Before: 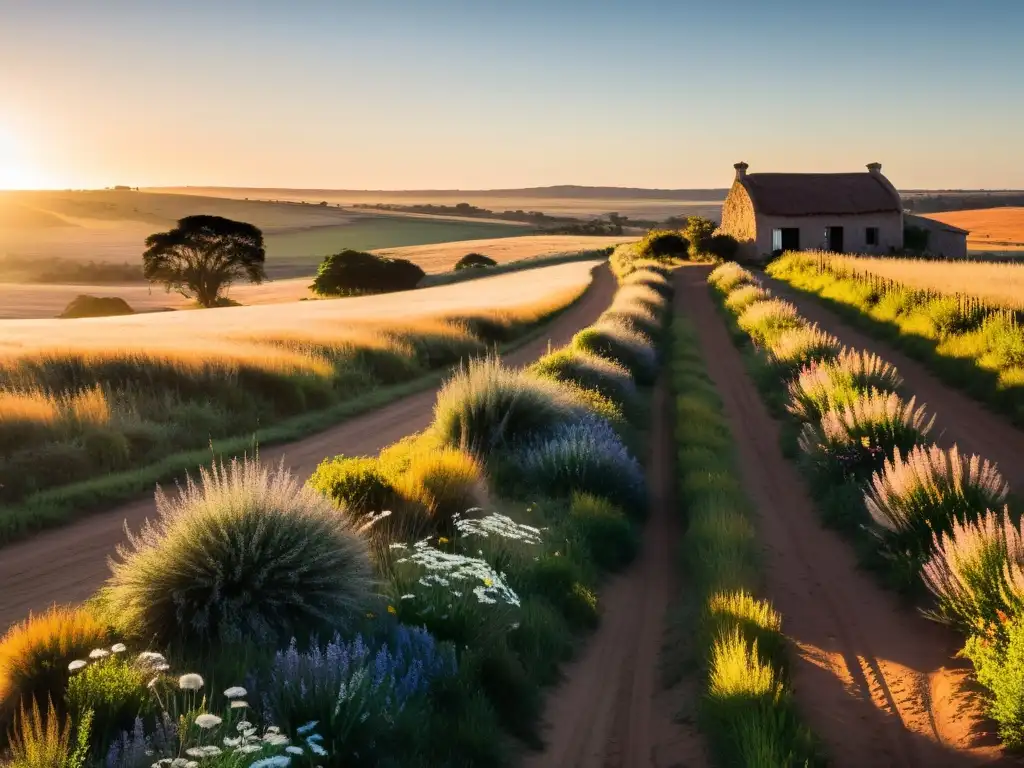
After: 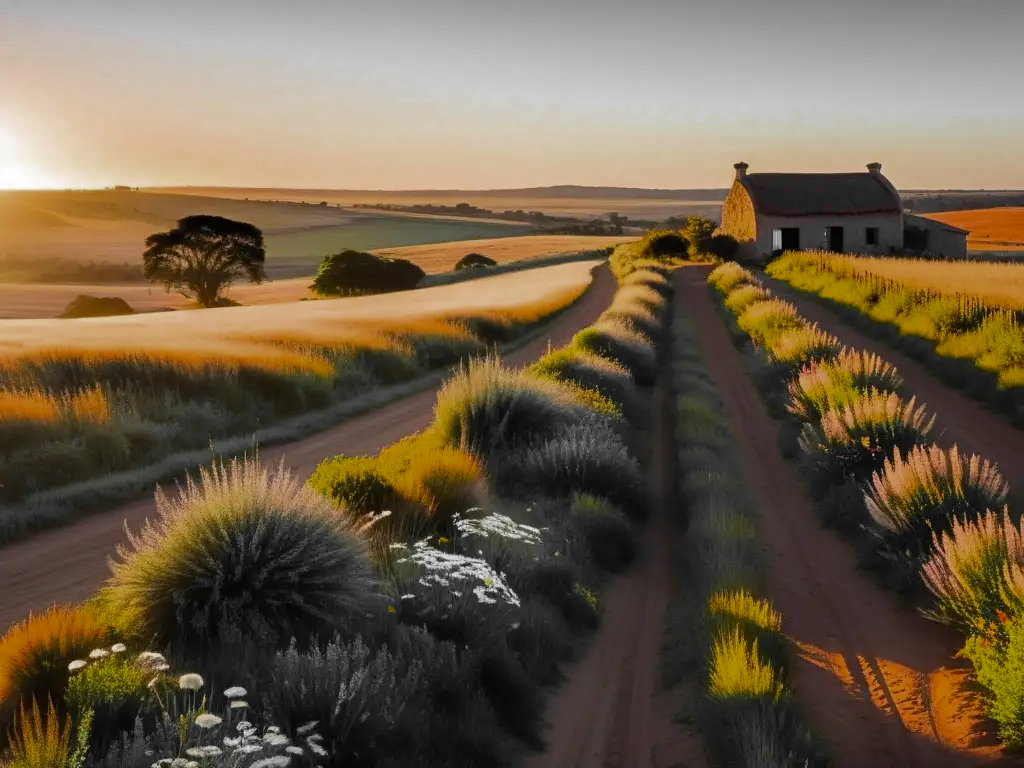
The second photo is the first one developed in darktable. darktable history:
color zones: curves: ch0 [(0.004, 0.388) (0.125, 0.392) (0.25, 0.404) (0.375, 0.5) (0.5, 0.5) (0.625, 0.5) (0.75, 0.5) (0.875, 0.5)]; ch1 [(0, 0.5) (0.125, 0.5) (0.25, 0.5) (0.375, 0.124) (0.524, 0.124) (0.645, 0.128) (0.789, 0.132) (0.914, 0.096) (0.998, 0.068)], mix 41.97%
tone equalizer: edges refinement/feathering 500, mask exposure compensation -1.57 EV, preserve details no
